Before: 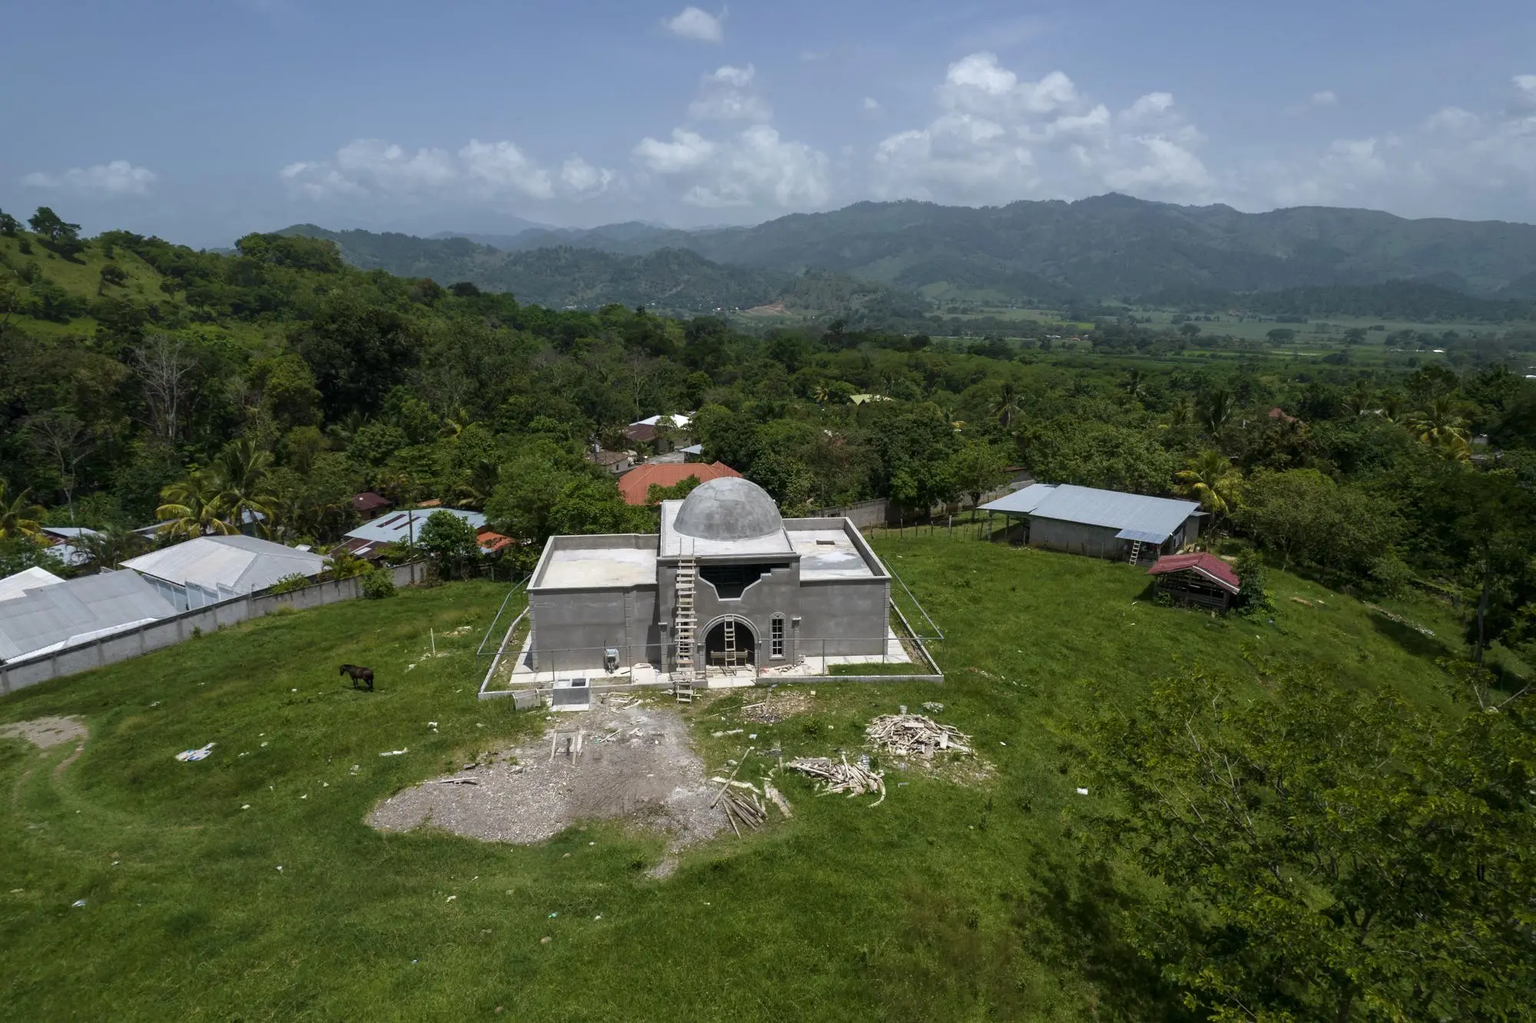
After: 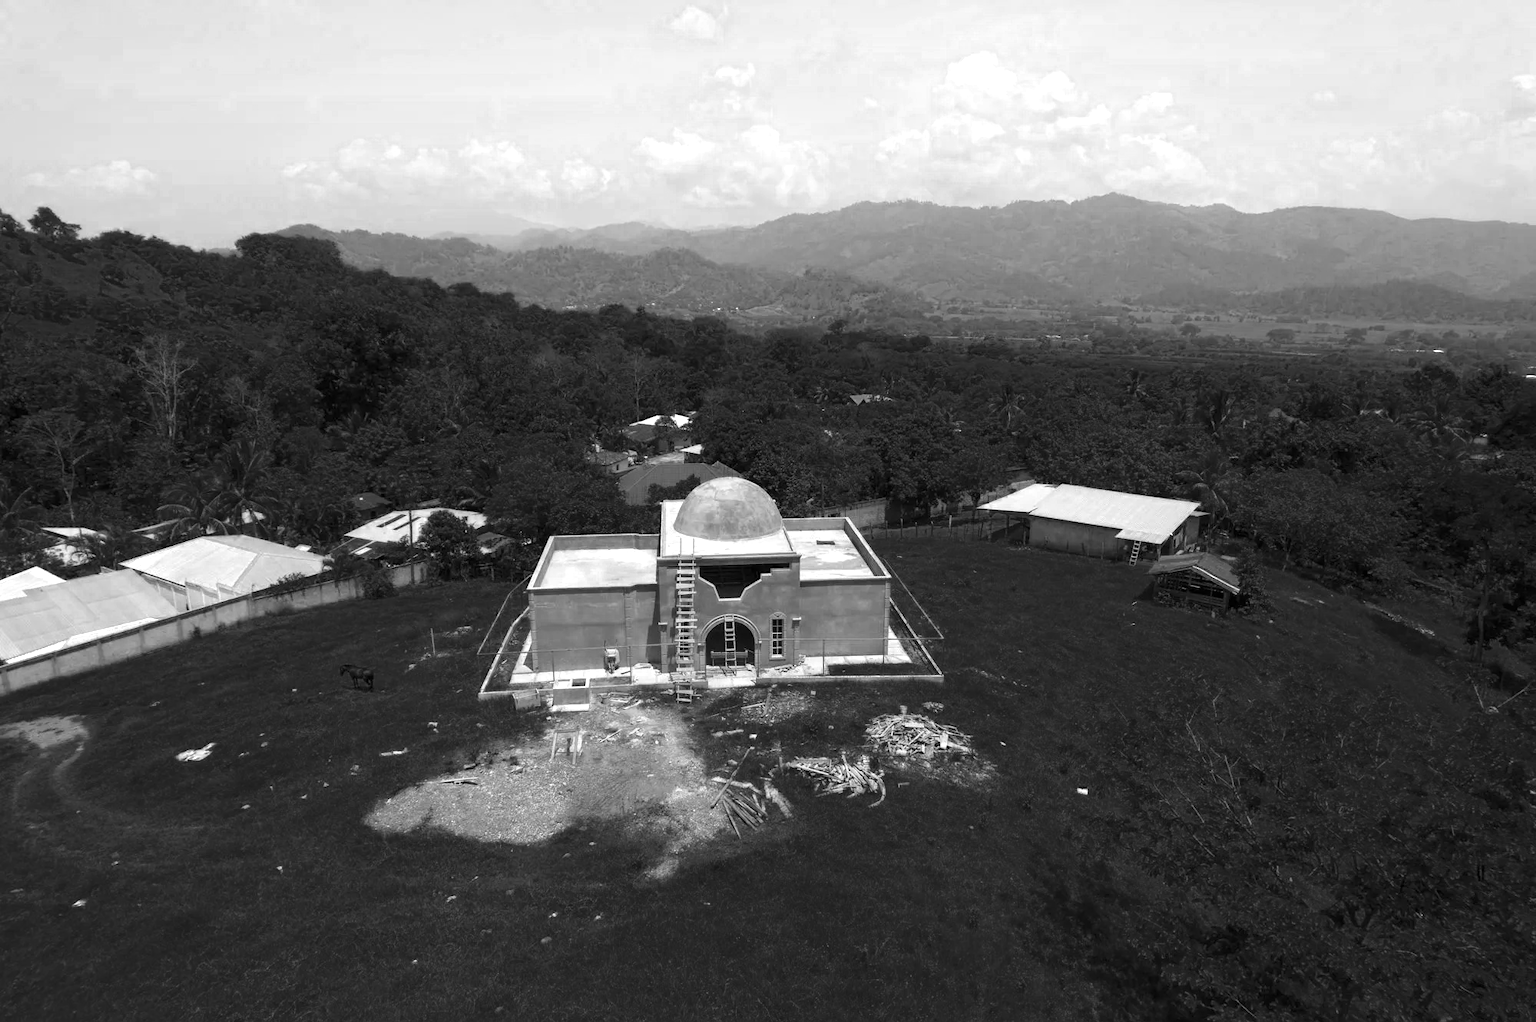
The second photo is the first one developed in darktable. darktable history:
color balance rgb: perceptual saturation grading › global saturation 20%, perceptual saturation grading › highlights -50%, perceptual saturation grading › shadows 30%, perceptual brilliance grading › global brilliance 10%, perceptual brilliance grading › shadows 15%
color zones: curves: ch0 [(0.287, 0.048) (0.493, 0.484) (0.737, 0.816)]; ch1 [(0, 0) (0.143, 0) (0.286, 0) (0.429, 0) (0.571, 0) (0.714, 0) (0.857, 0)]
